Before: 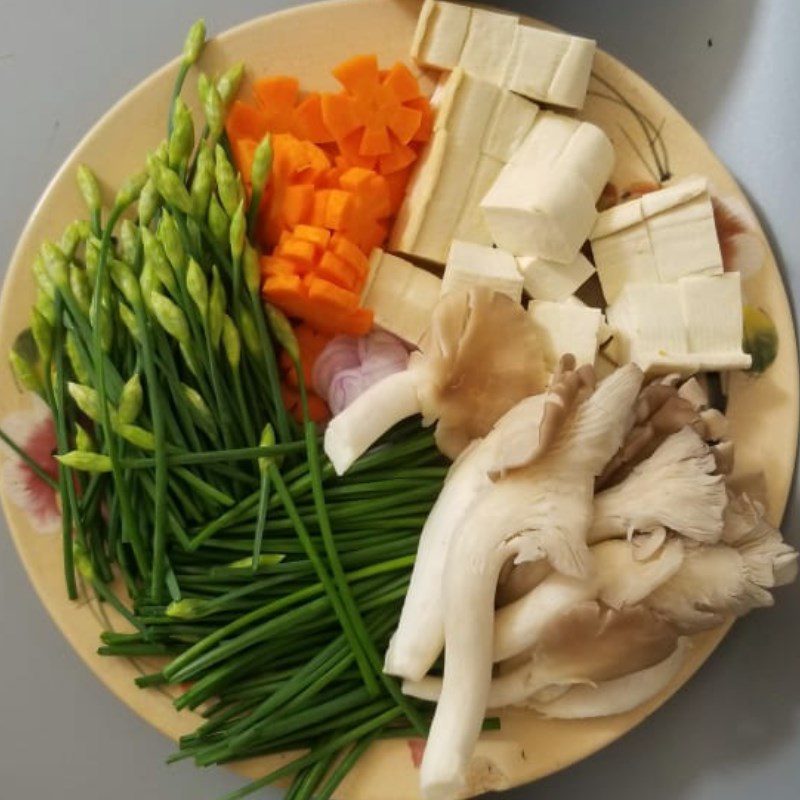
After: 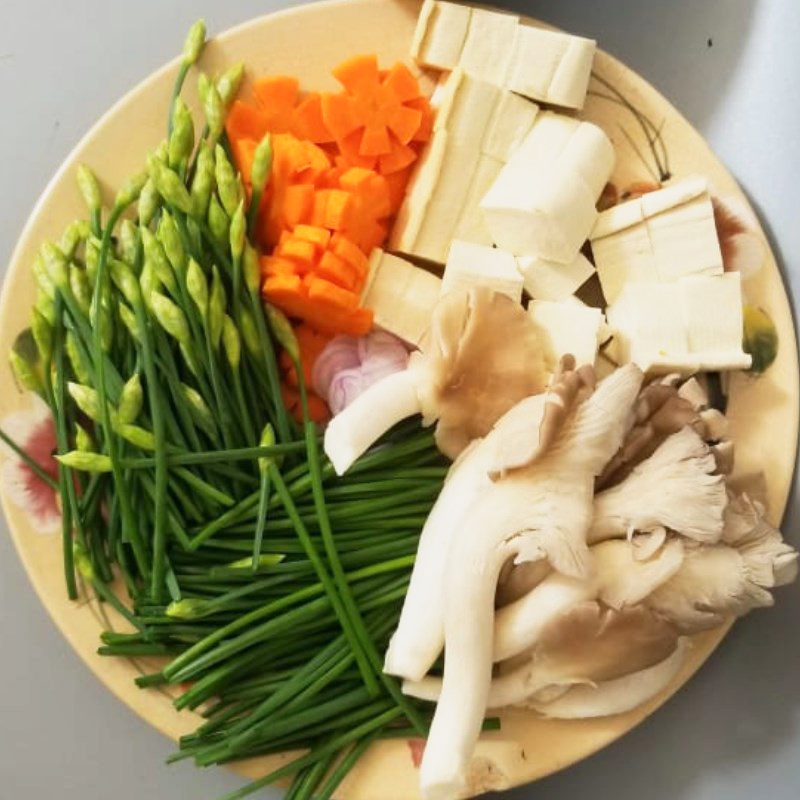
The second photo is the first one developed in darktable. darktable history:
base curve: curves: ch0 [(0, 0) (0.088, 0.125) (0.176, 0.251) (0.354, 0.501) (0.613, 0.749) (1, 0.877)], preserve colors none
shadows and highlights: shadows 0, highlights 40
